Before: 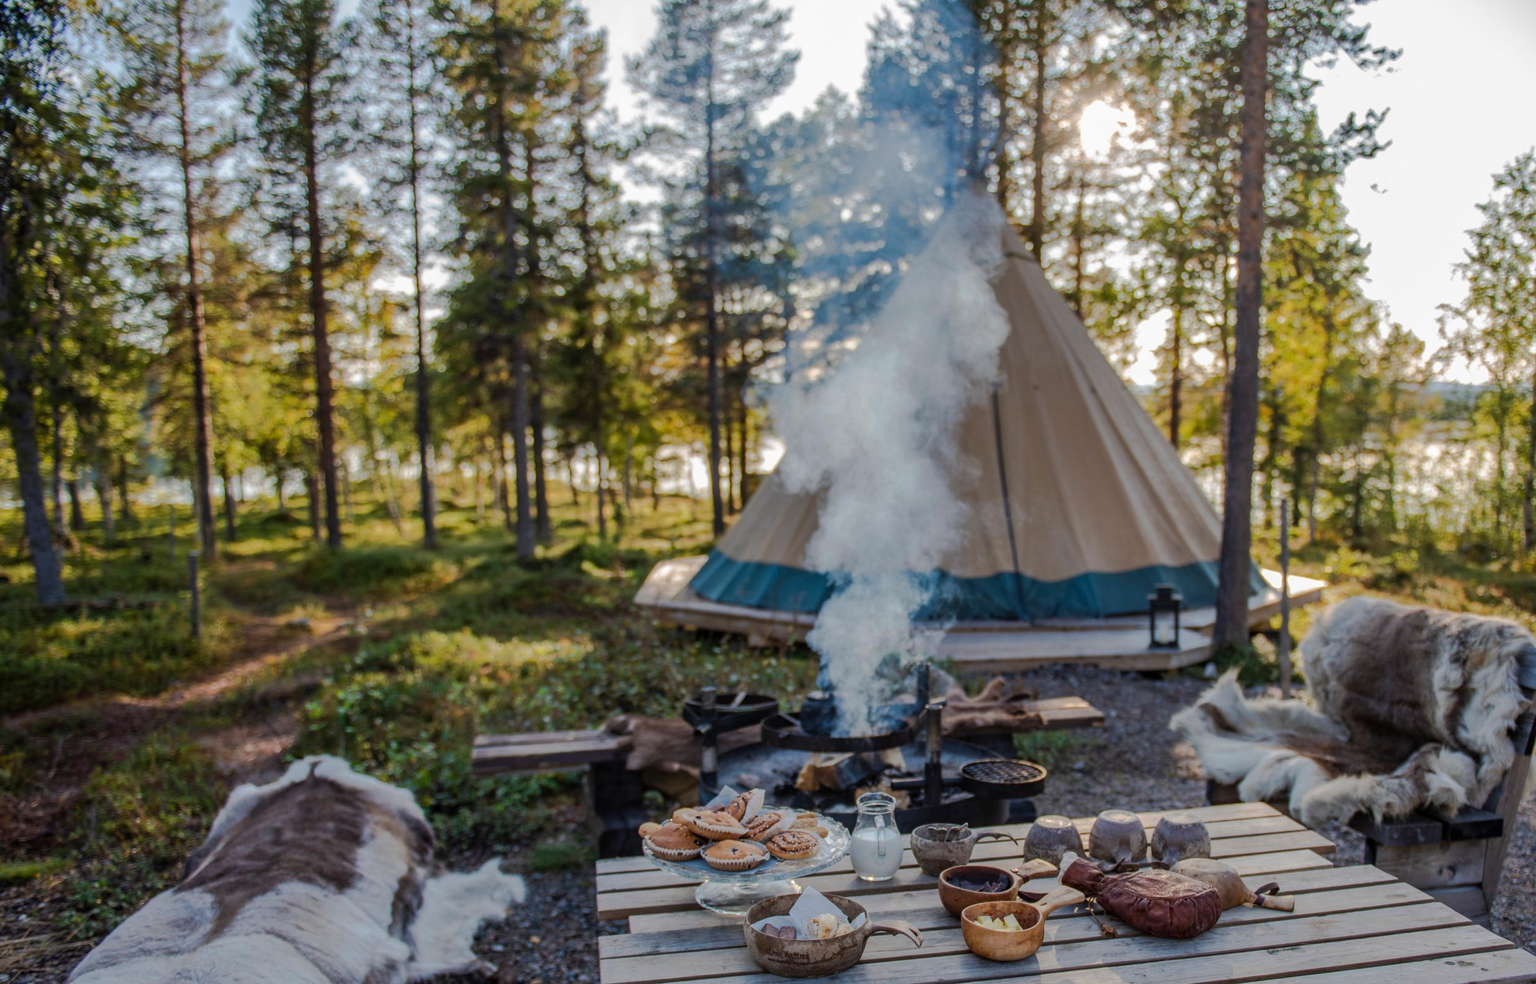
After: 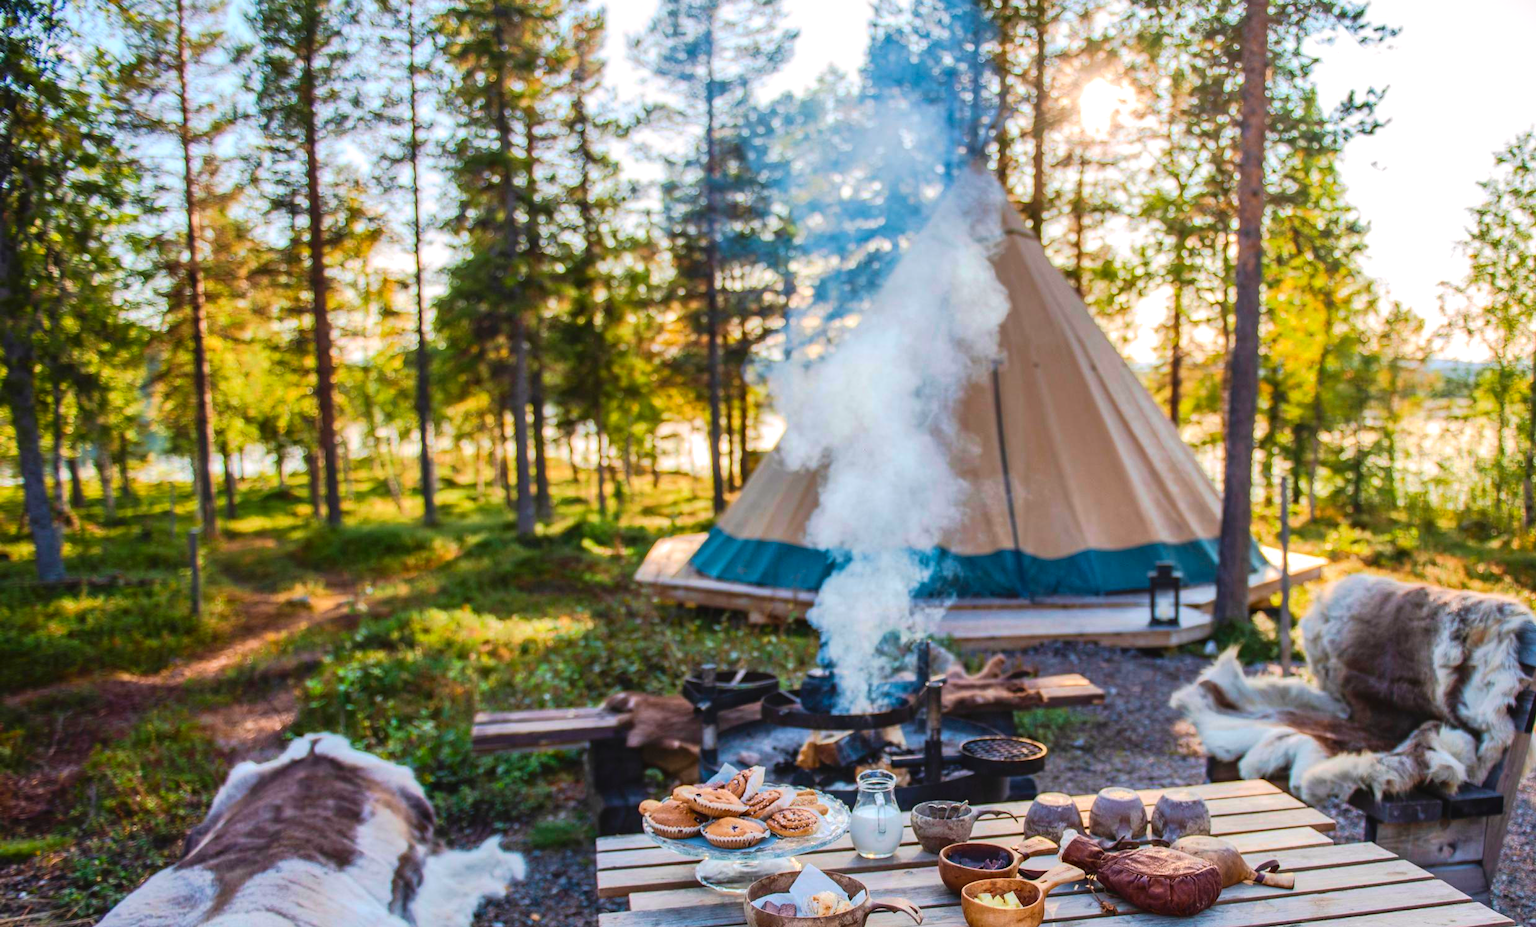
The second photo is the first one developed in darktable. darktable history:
crop and rotate: top 2.383%, bottom 3.294%
contrast brightness saturation: saturation -0.088
color balance rgb: highlights gain › chroma 0.23%, highlights gain › hue 331.75°, global offset › luminance 0.479%, perceptual saturation grading › global saturation 25.036%, perceptual brilliance grading › global brilliance 11.561%
tone curve: curves: ch0 [(0, 0) (0.091, 0.075) (0.409, 0.457) (0.733, 0.82) (0.844, 0.908) (0.909, 0.942) (1, 0.973)]; ch1 [(0, 0) (0.437, 0.404) (0.5, 0.5) (0.529, 0.556) (0.58, 0.606) (0.616, 0.654) (1, 1)]; ch2 [(0, 0) (0.442, 0.415) (0.5, 0.5) (0.535, 0.557) (0.585, 0.62) (1, 1)], color space Lab, independent channels, preserve colors none
